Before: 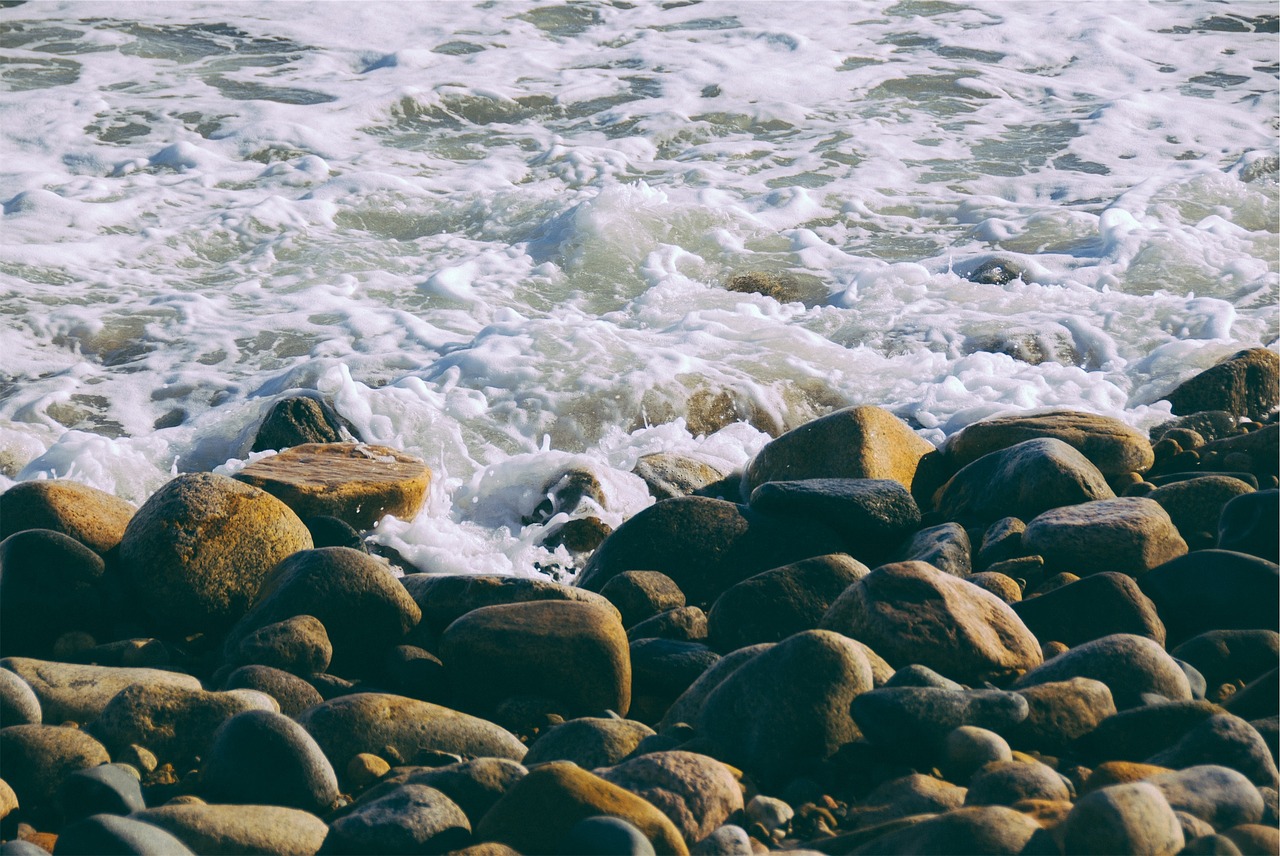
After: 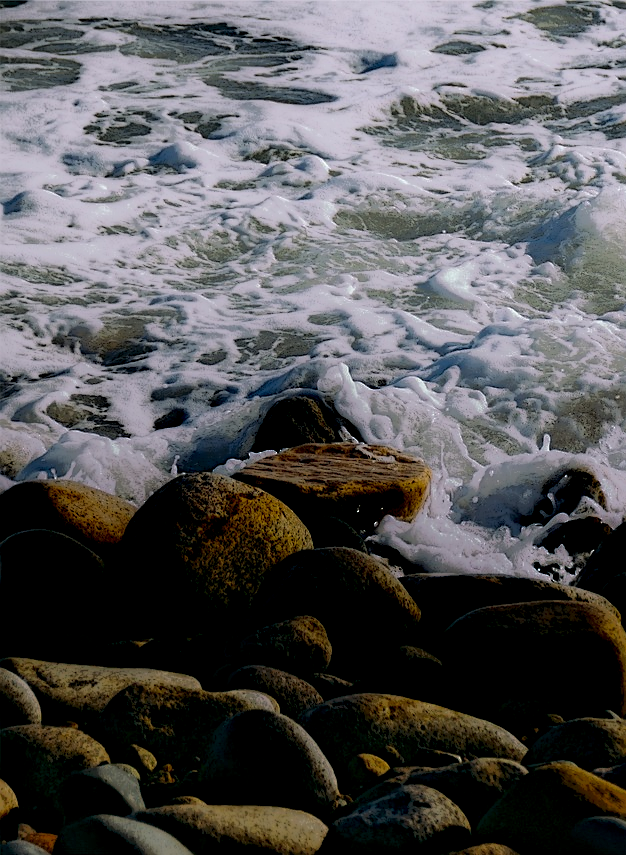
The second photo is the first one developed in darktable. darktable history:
sharpen: on, module defaults
local contrast: highlights 5%, shadows 225%, detail 164%, midtone range 0.004
crop and rotate: left 0.025%, top 0%, right 51.049%
